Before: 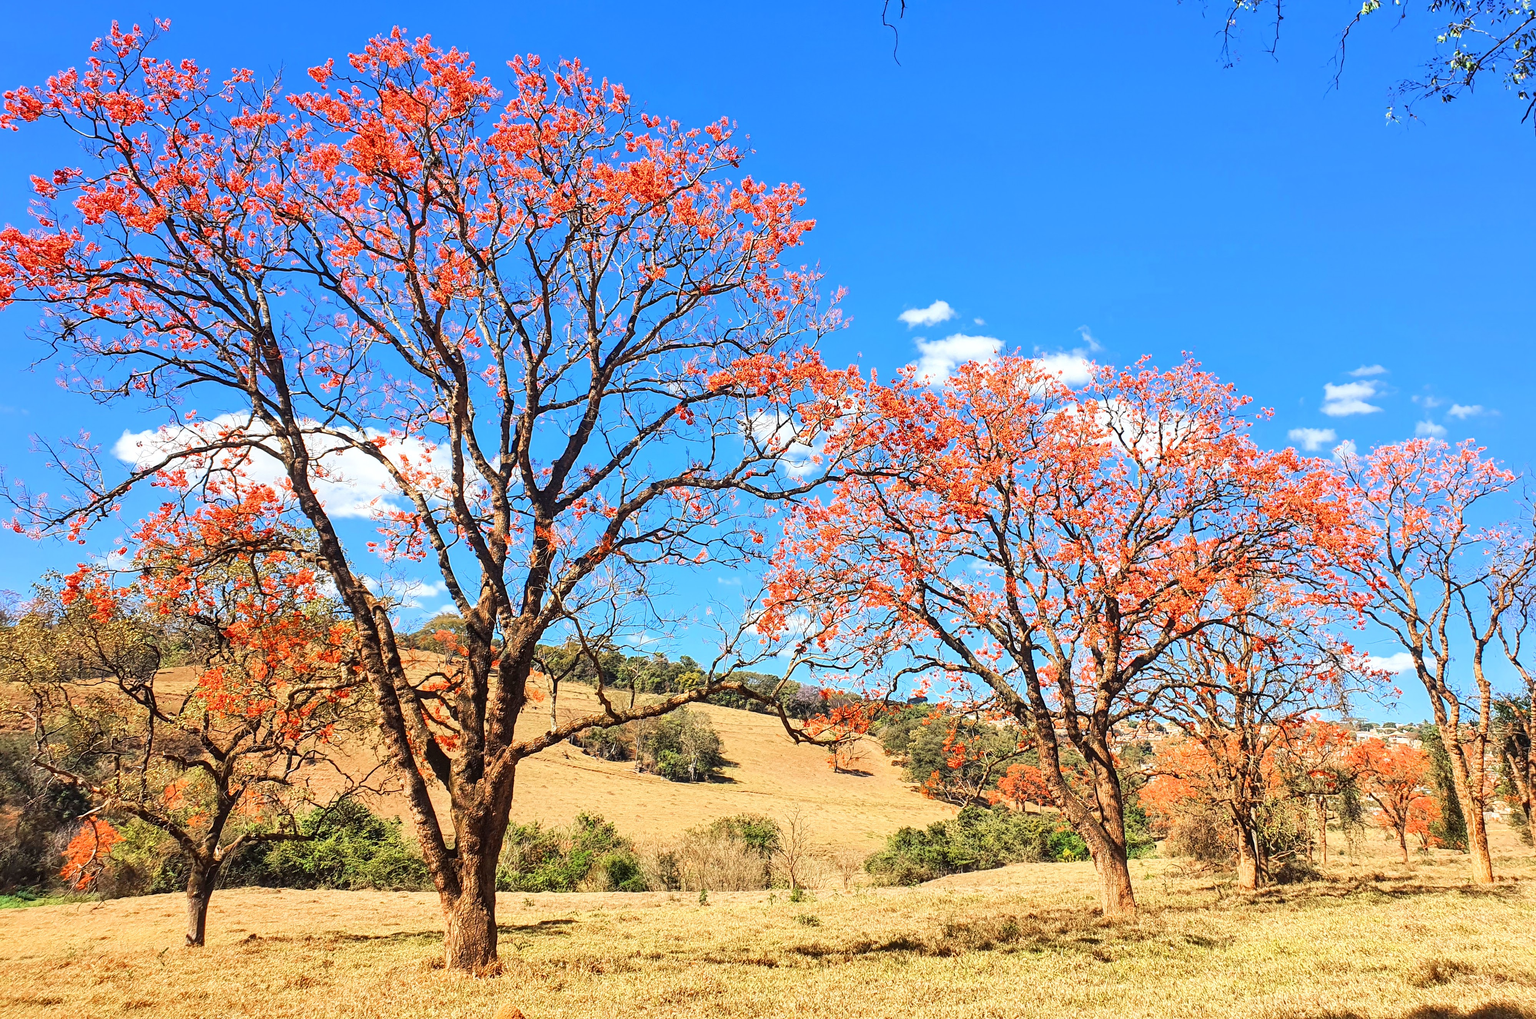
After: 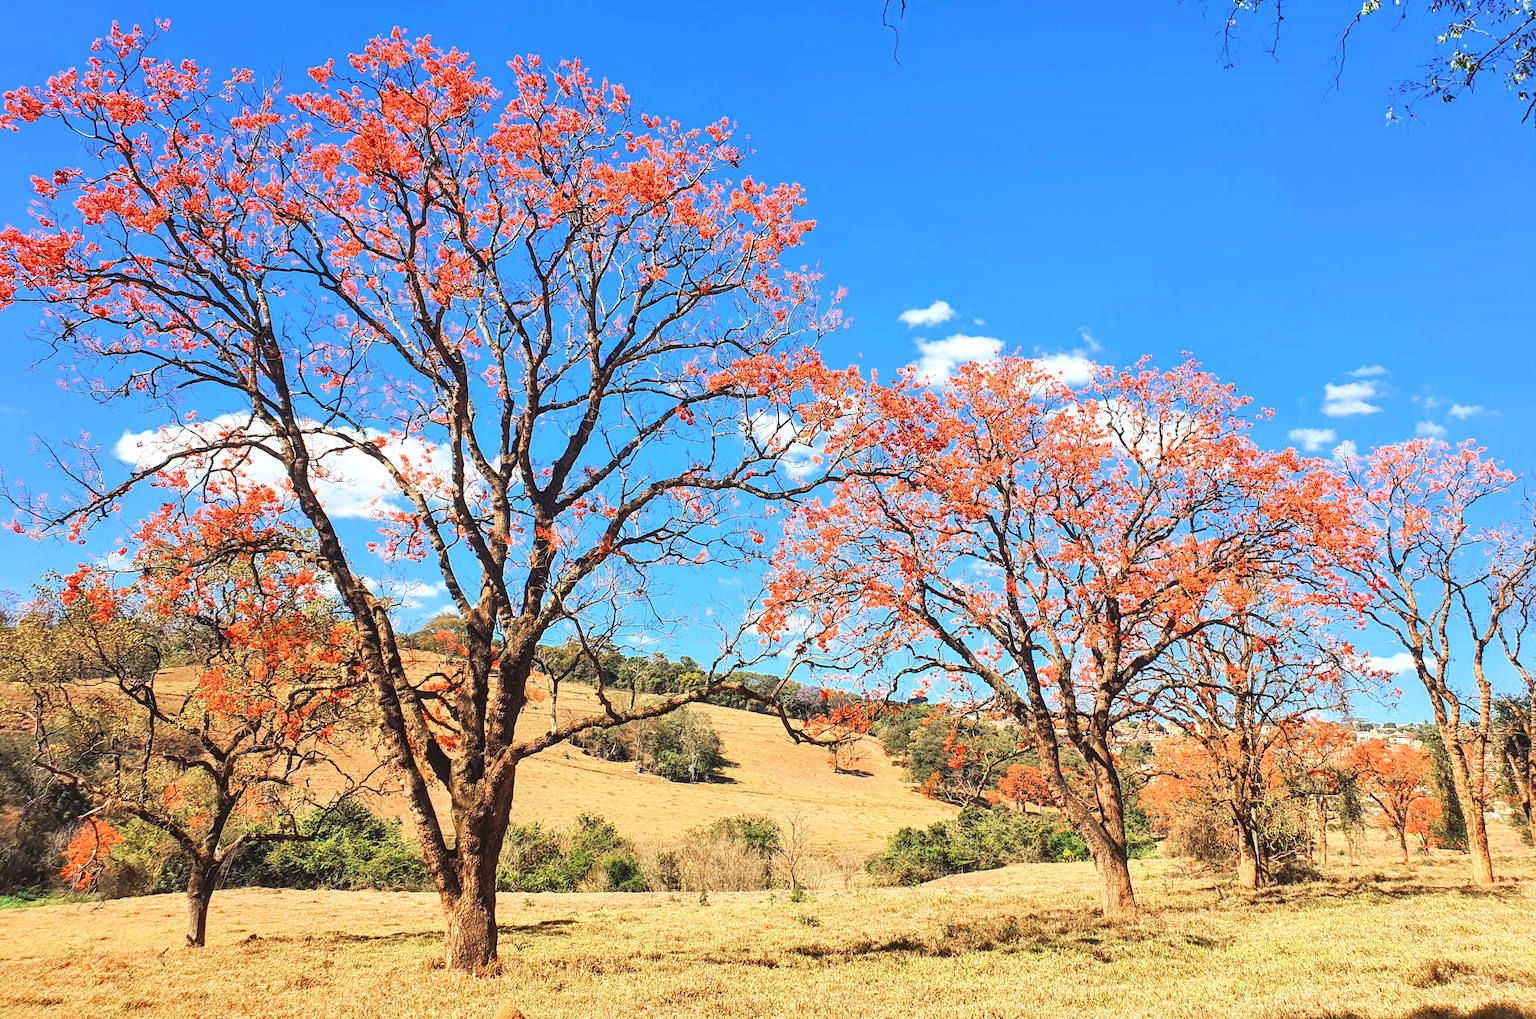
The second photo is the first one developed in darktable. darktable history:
exposure: black level correction -0.004, exposure 0.05 EV, compensate highlight preservation false
tone equalizer: on, module defaults
